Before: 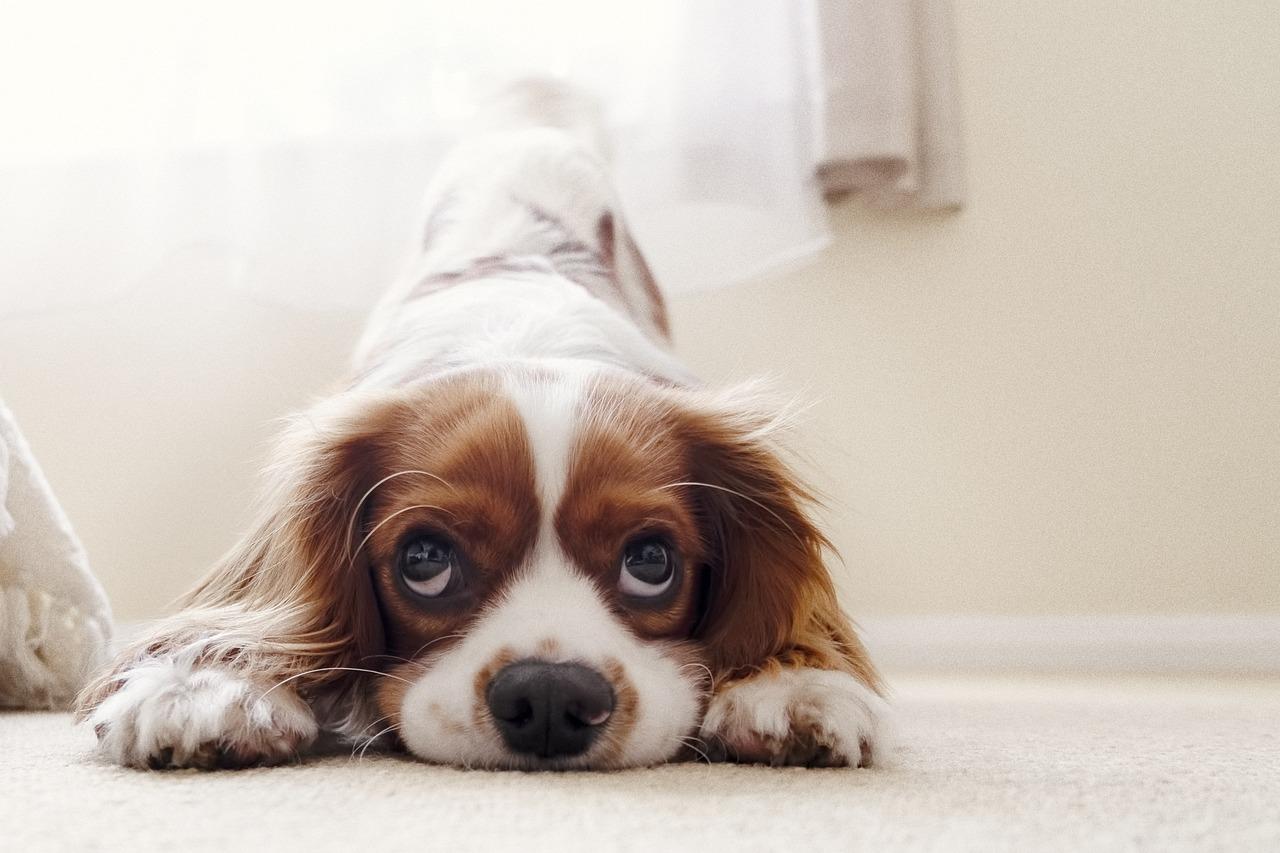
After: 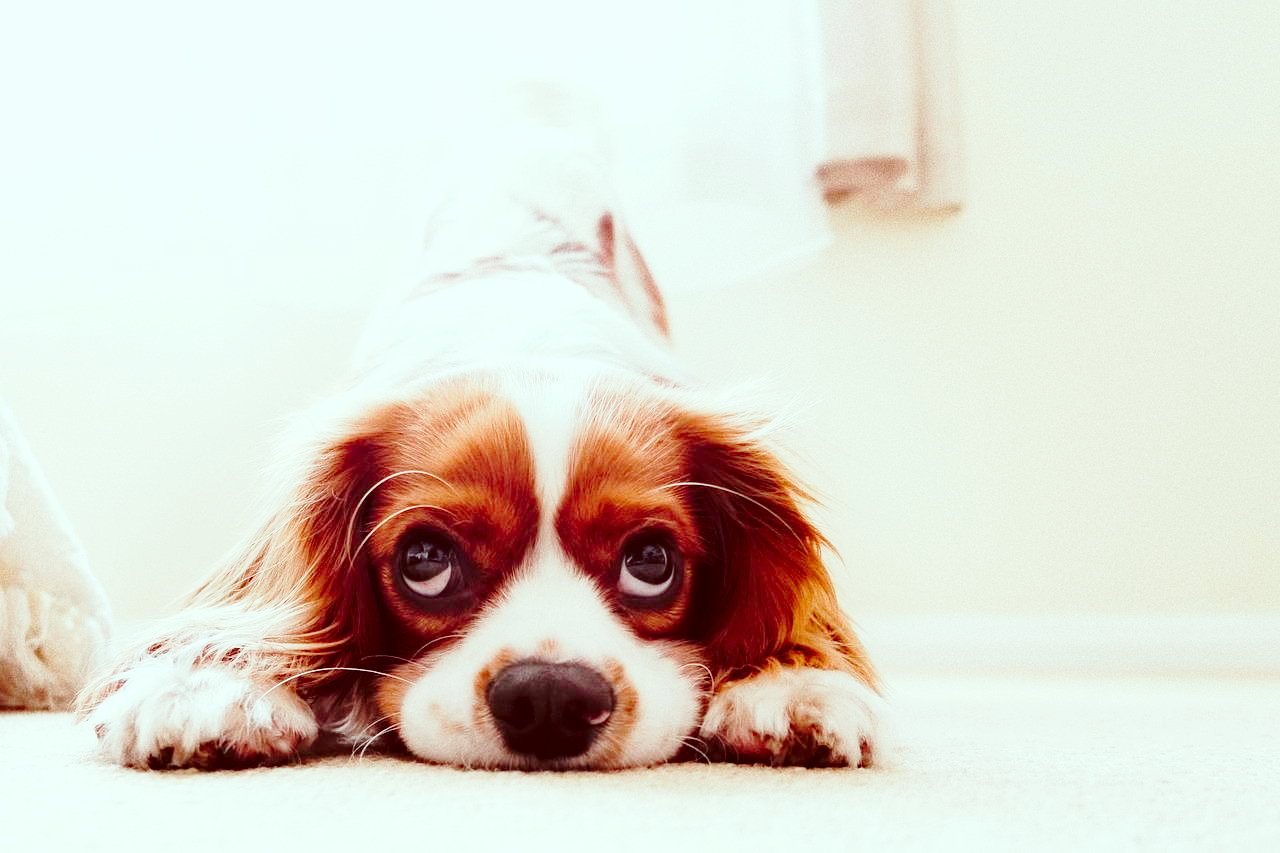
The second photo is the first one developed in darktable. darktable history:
base curve: curves: ch0 [(0, 0) (0.028, 0.03) (0.121, 0.232) (0.46, 0.748) (0.859, 0.968) (1, 1)], preserve colors none
color correction: highlights a* -7.23, highlights b* -0.161, shadows a* 20.08, shadows b* 11.73
